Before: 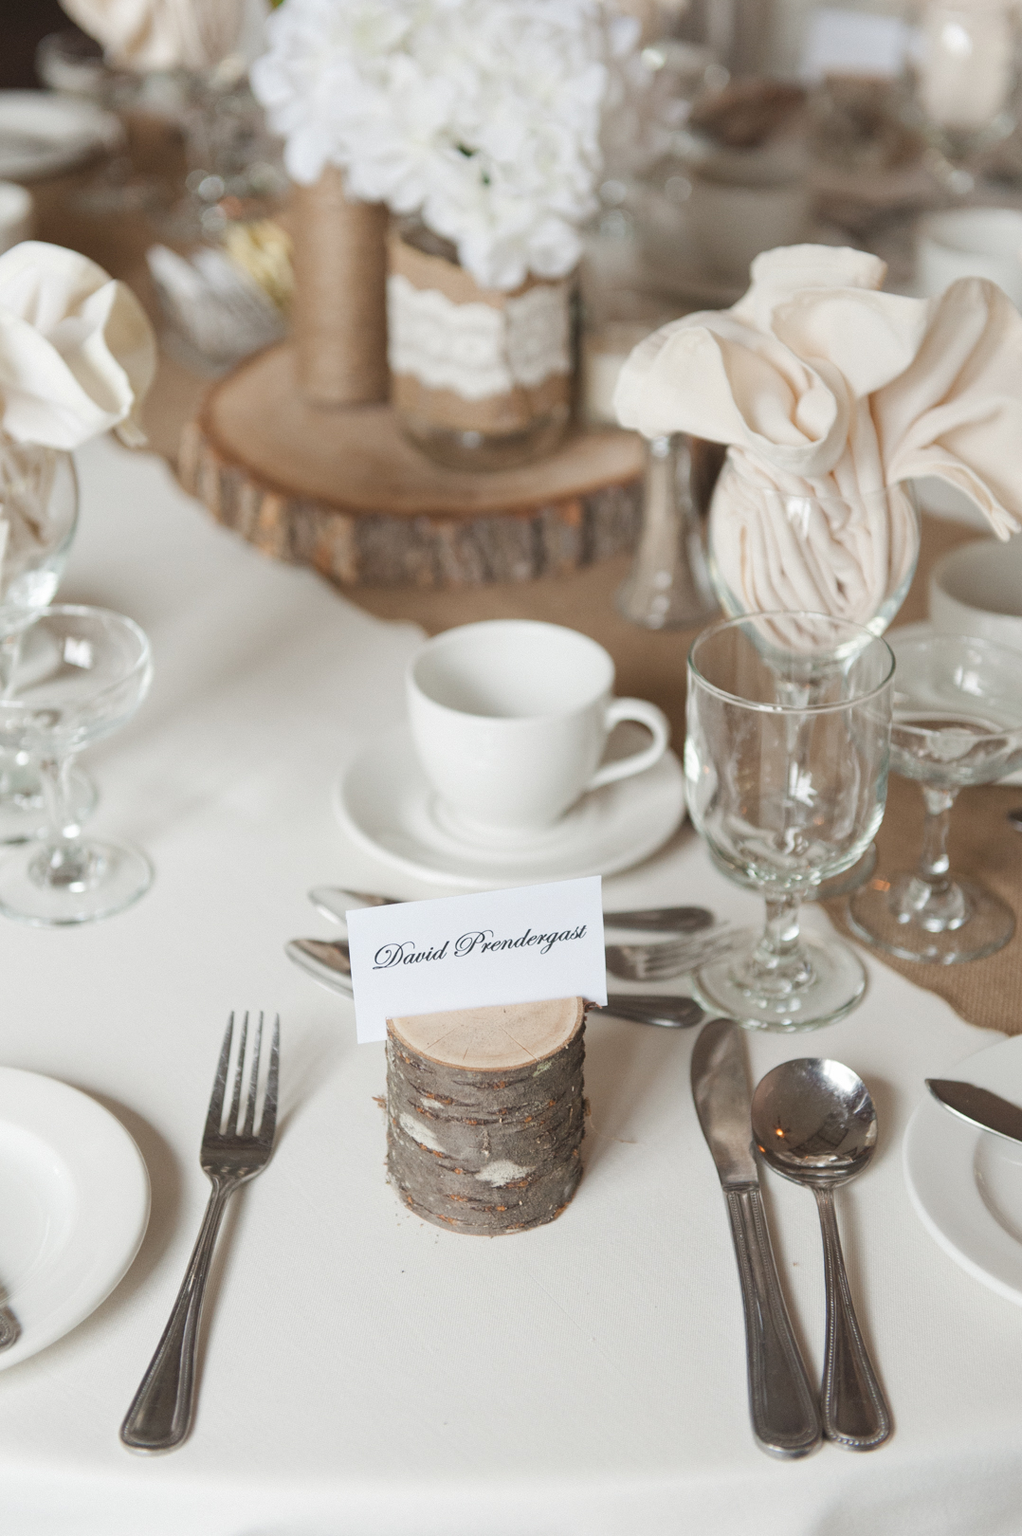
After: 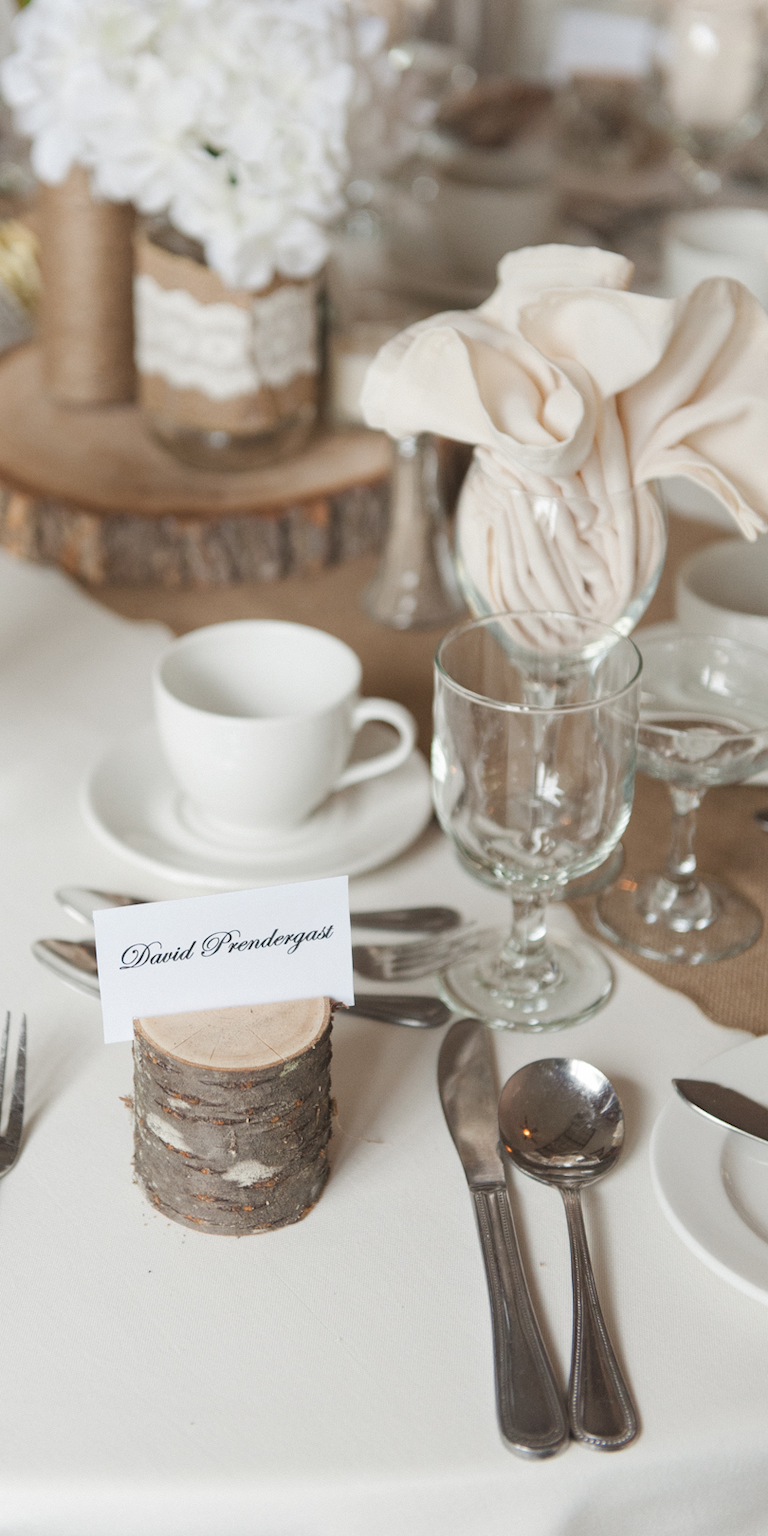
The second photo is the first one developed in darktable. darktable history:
crop and rotate: left 24.858%
